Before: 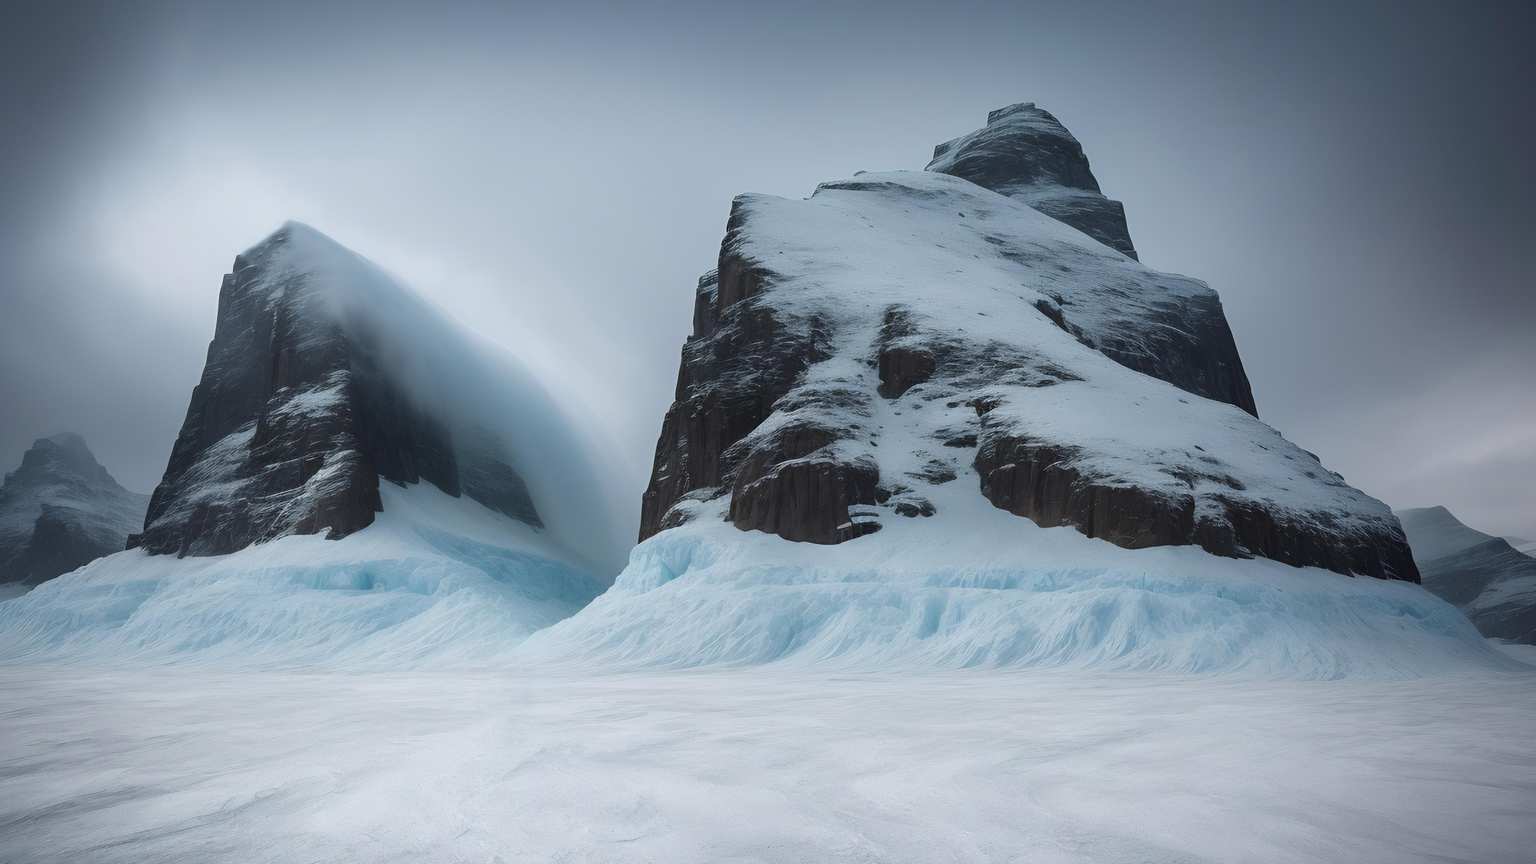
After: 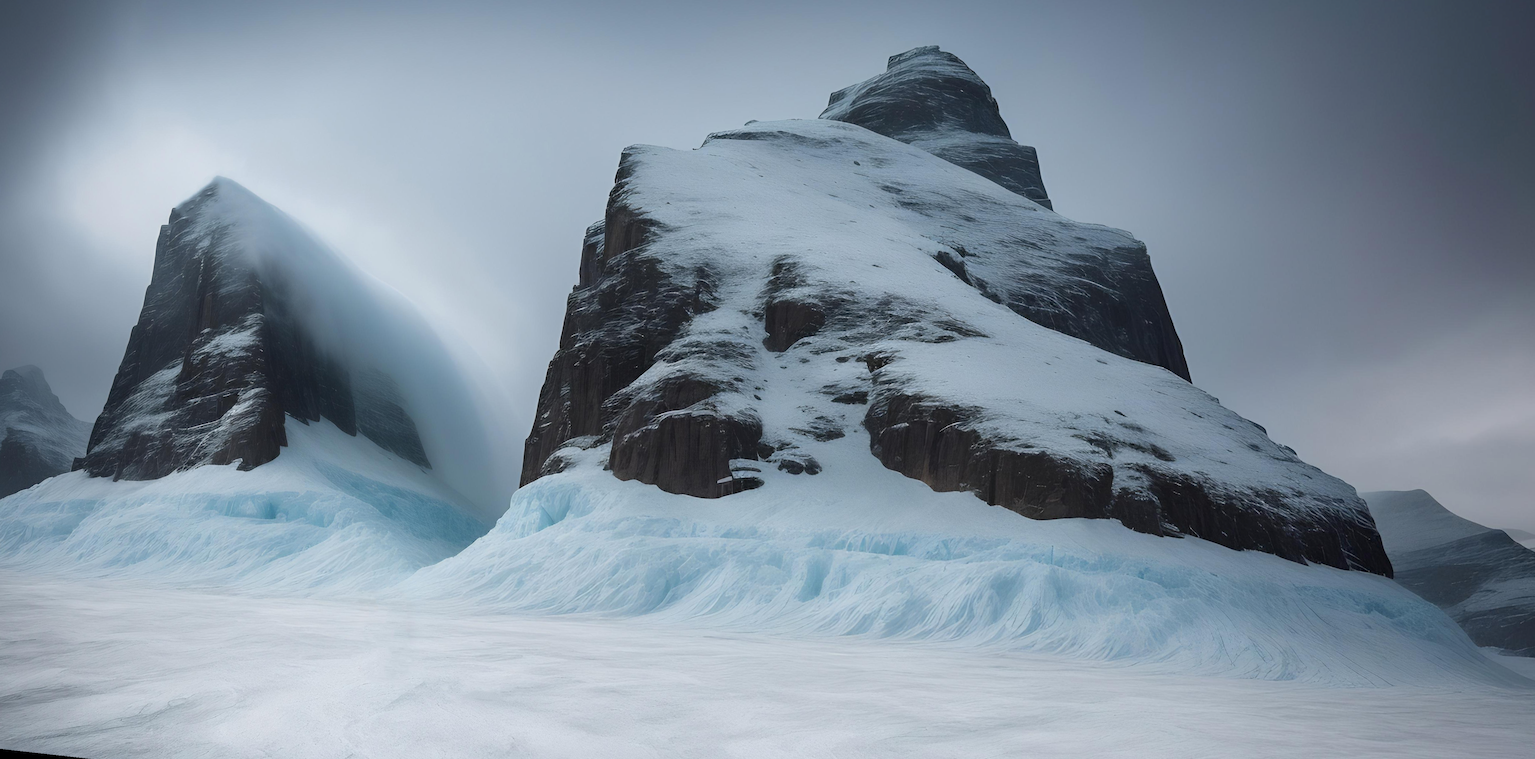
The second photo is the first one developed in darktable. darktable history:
rotate and perspective: rotation 1.69°, lens shift (vertical) -0.023, lens shift (horizontal) -0.291, crop left 0.025, crop right 0.988, crop top 0.092, crop bottom 0.842
exposure: black level correction 0.001, compensate highlight preservation false
